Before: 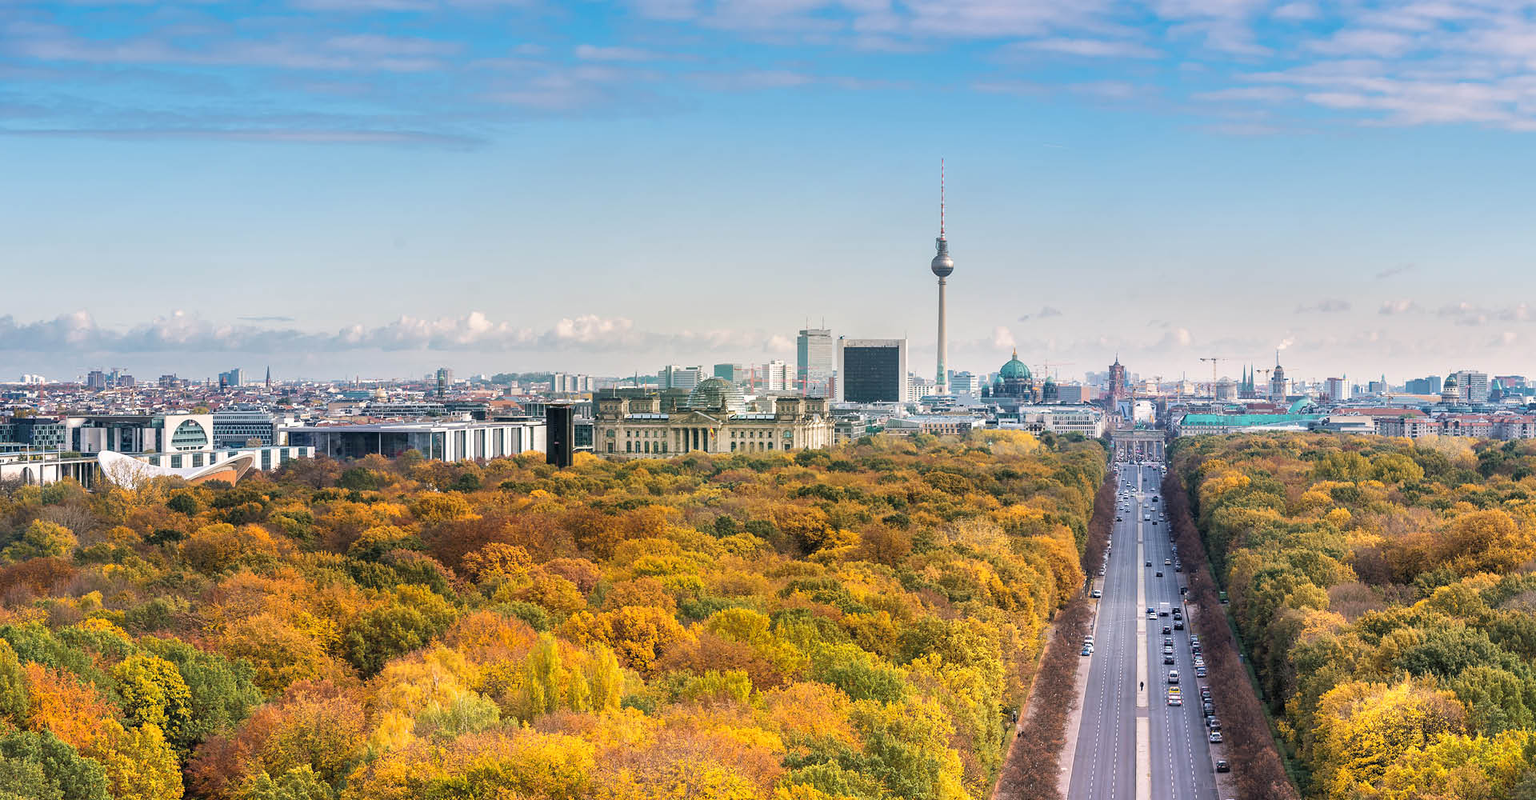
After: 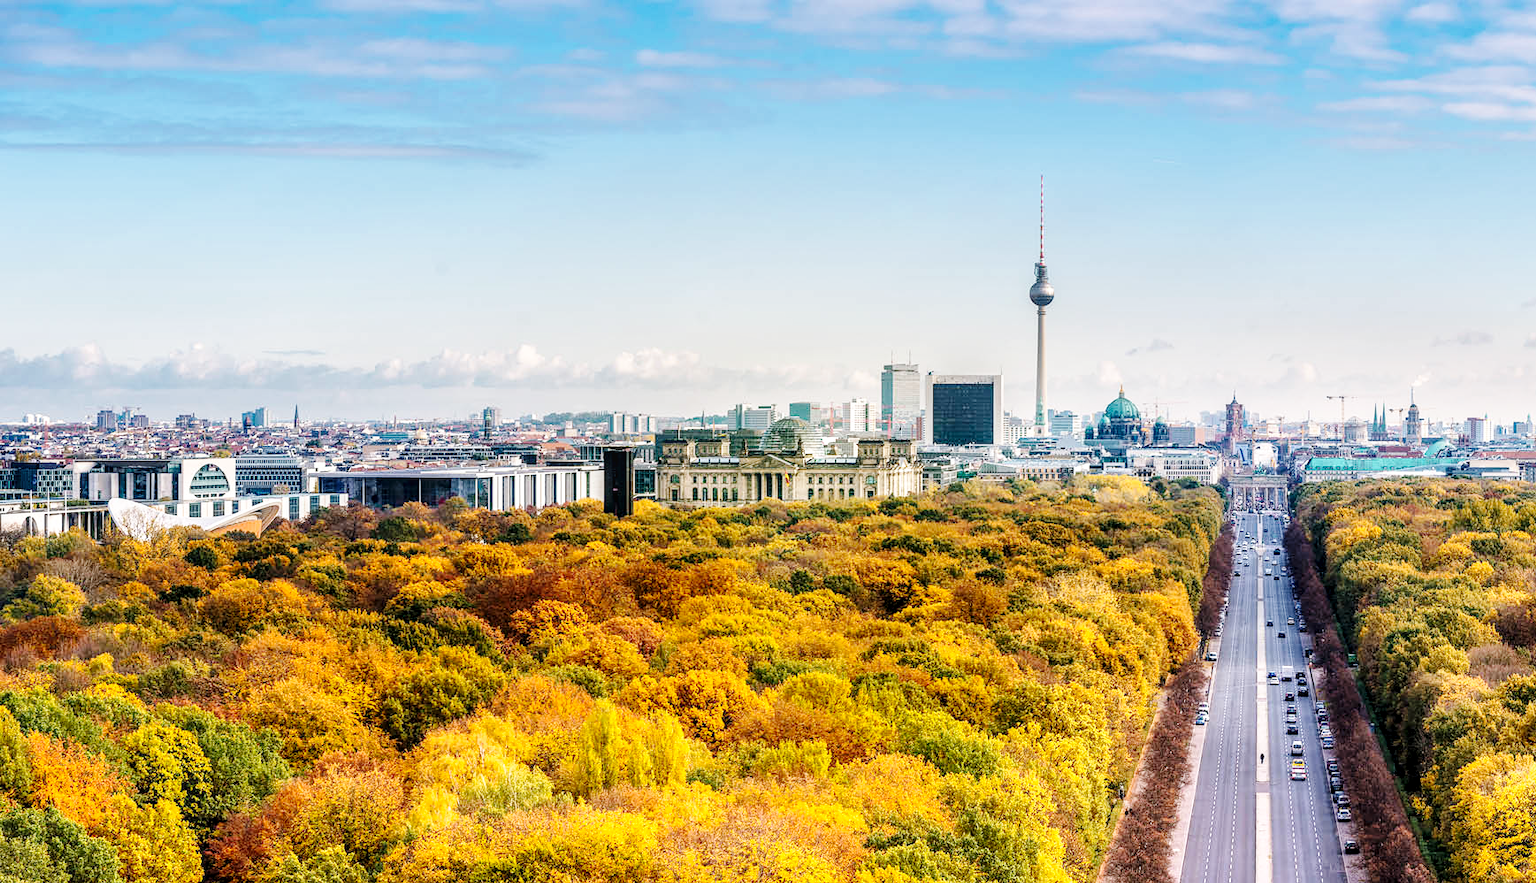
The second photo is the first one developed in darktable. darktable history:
exposure: black level correction 0.009, compensate highlight preservation false
crop: right 9.509%, bottom 0.031%
base curve: curves: ch0 [(0, 0) (0.036, 0.025) (0.121, 0.166) (0.206, 0.329) (0.605, 0.79) (1, 1)], preserve colors none
local contrast: on, module defaults
